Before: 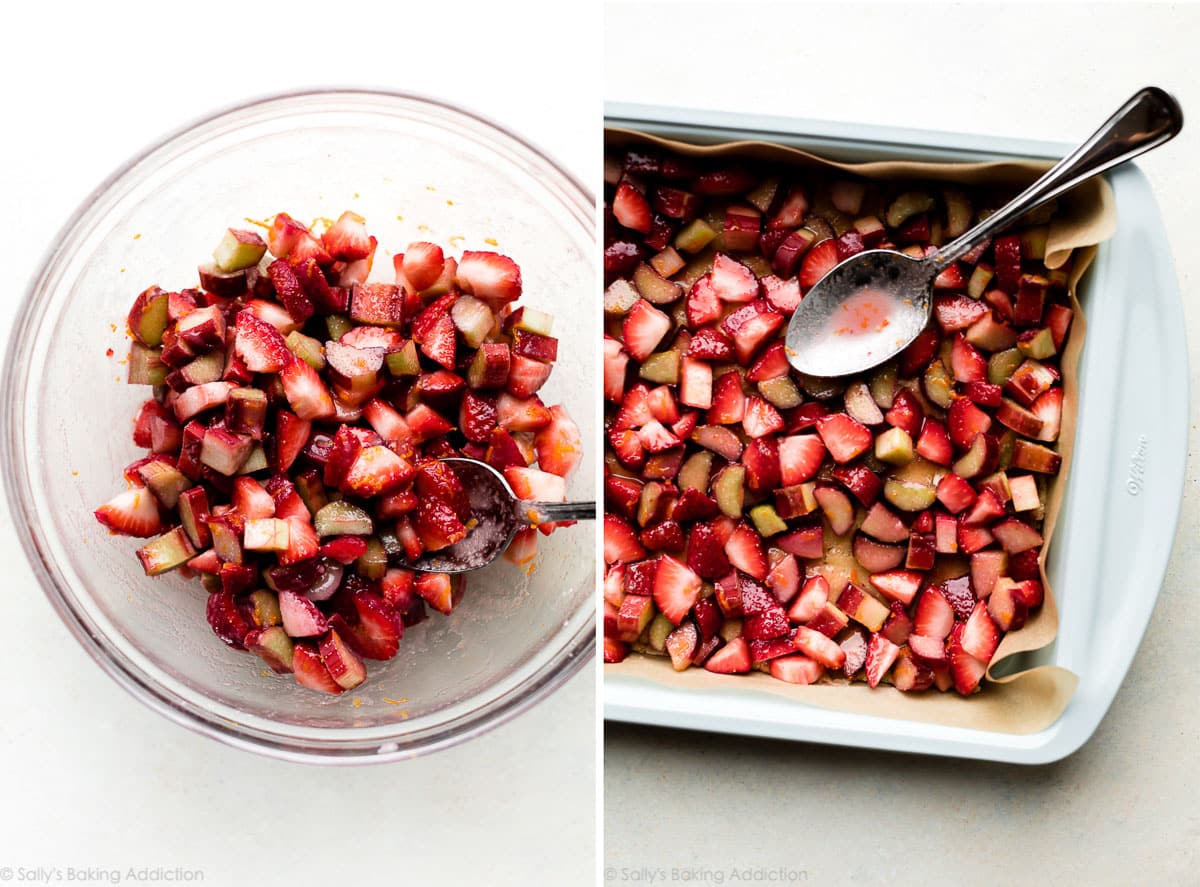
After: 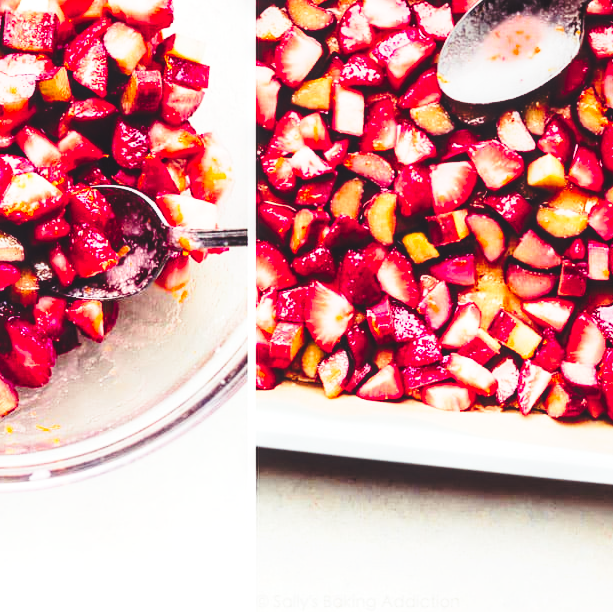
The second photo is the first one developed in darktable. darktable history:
base curve: curves: ch0 [(0, 0) (0.032, 0.037) (0.105, 0.228) (0.435, 0.76) (0.856, 0.983) (1, 1)], preserve colors none
contrast brightness saturation: contrast 0.079, saturation 0.202
exposure: black level correction -0.015, compensate exposure bias true, compensate highlight preservation false
color zones: curves: ch1 [(0.239, 0.552) (0.75, 0.5)]; ch2 [(0.25, 0.462) (0.749, 0.457)]
color balance rgb: shadows lift › chroma 6.268%, shadows lift › hue 305.26°, global offset › hue 170.18°, perceptual saturation grading › global saturation 0.963%, perceptual saturation grading › mid-tones 11.721%, perceptual brilliance grading › highlights 17.295%, perceptual brilliance grading › mid-tones 31.676%, perceptual brilliance grading › shadows -30.912%, global vibrance 20%
crop and rotate: left 29.049%, top 31%, right 19.863%
local contrast: detail 114%
